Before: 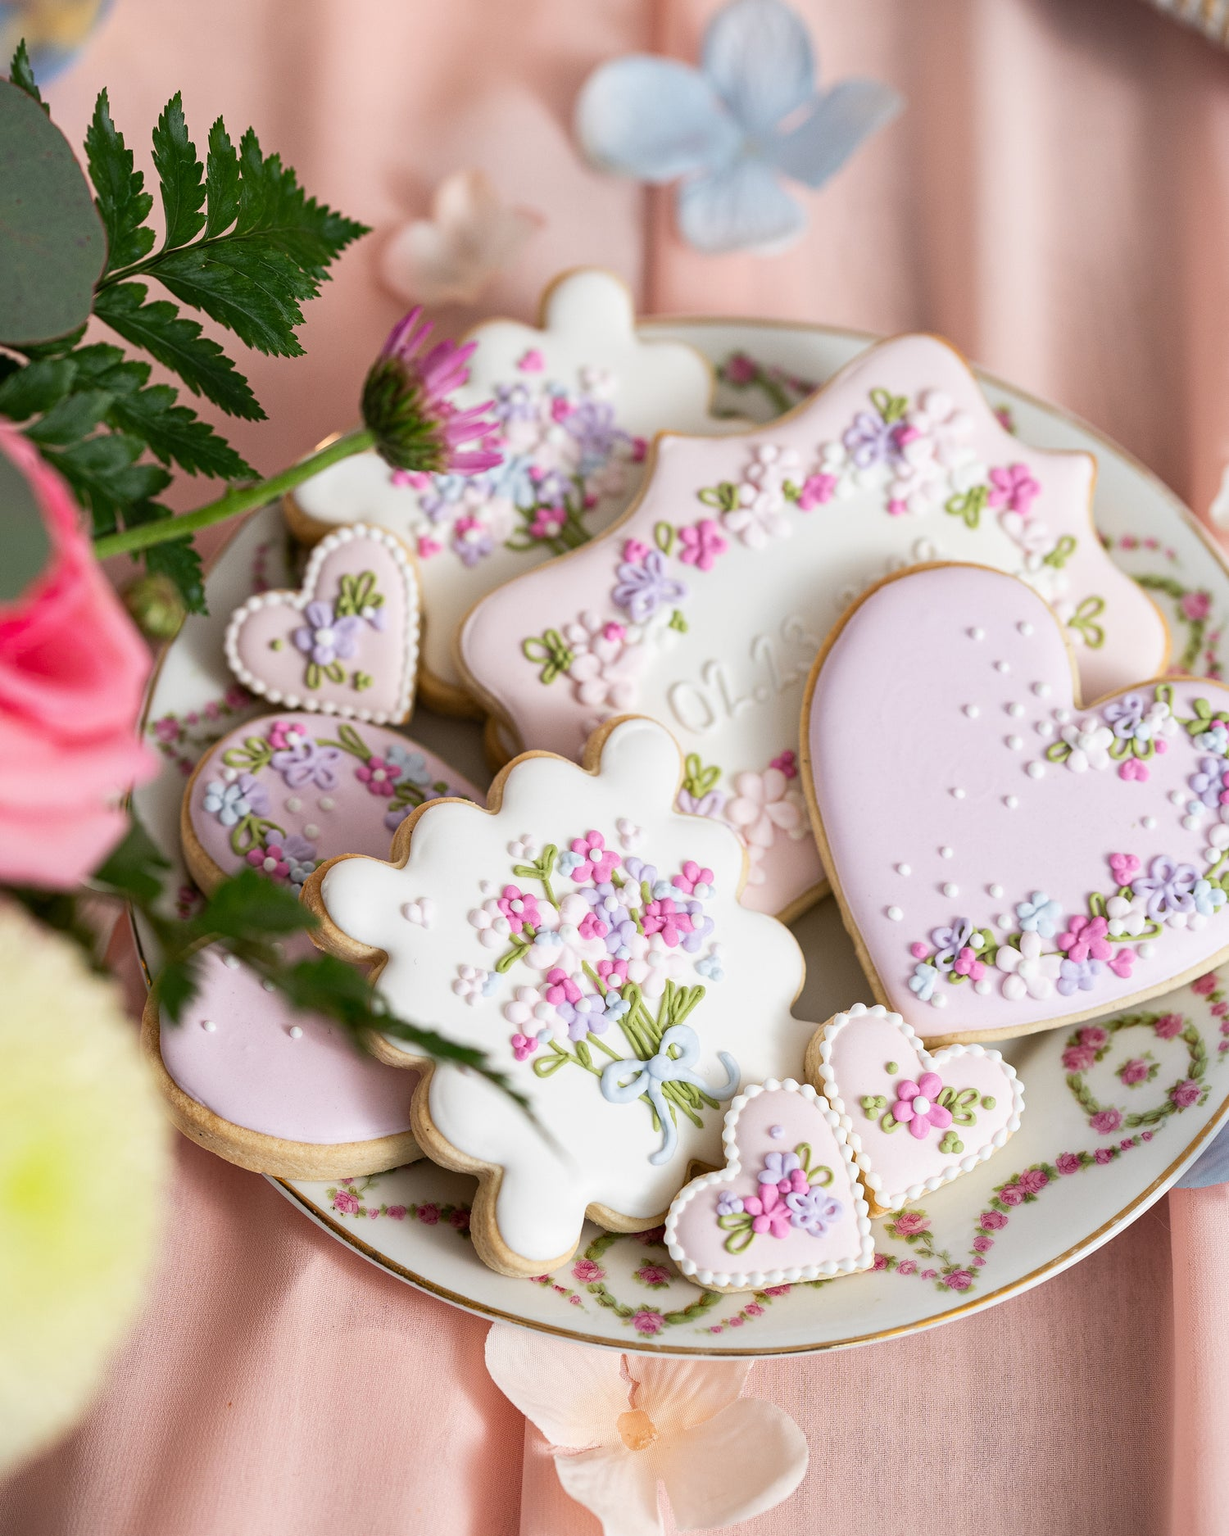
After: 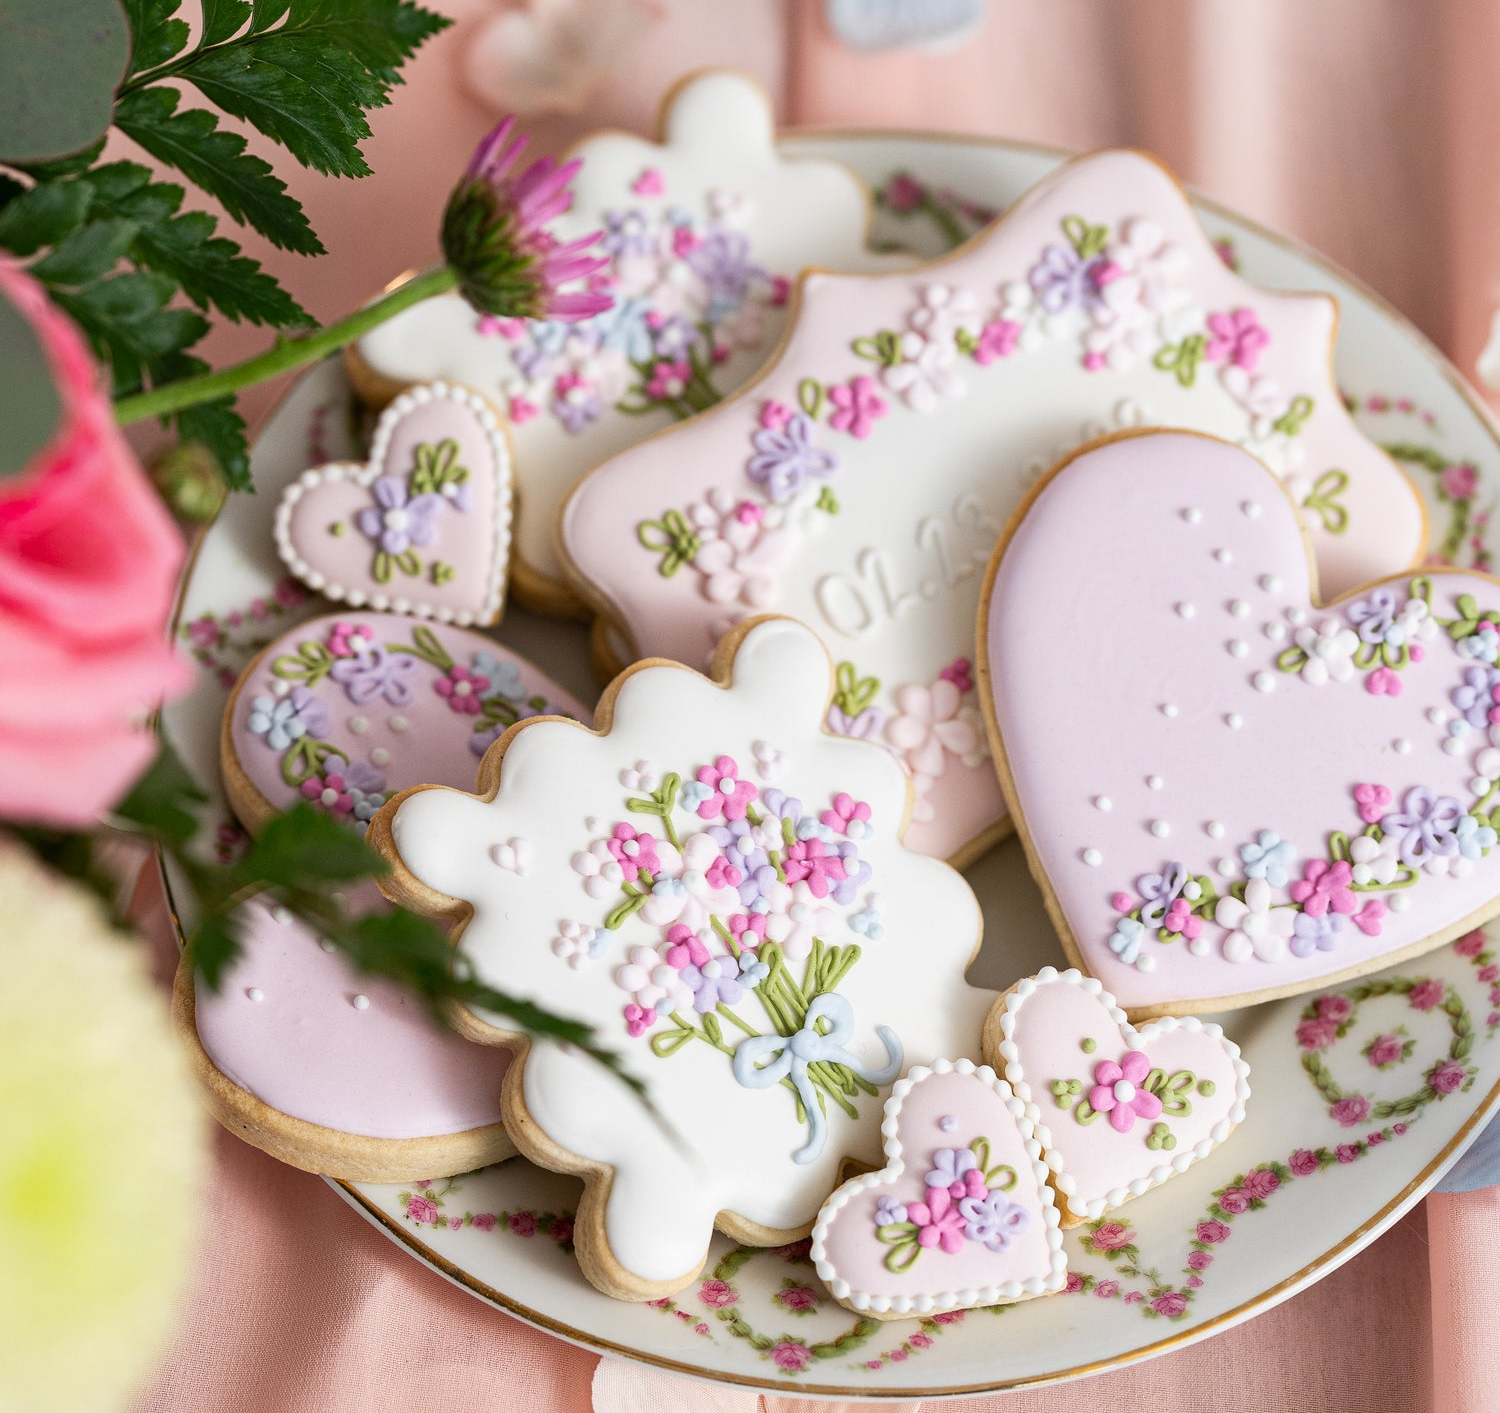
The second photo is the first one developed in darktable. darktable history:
crop: top 13.797%, bottom 10.822%
